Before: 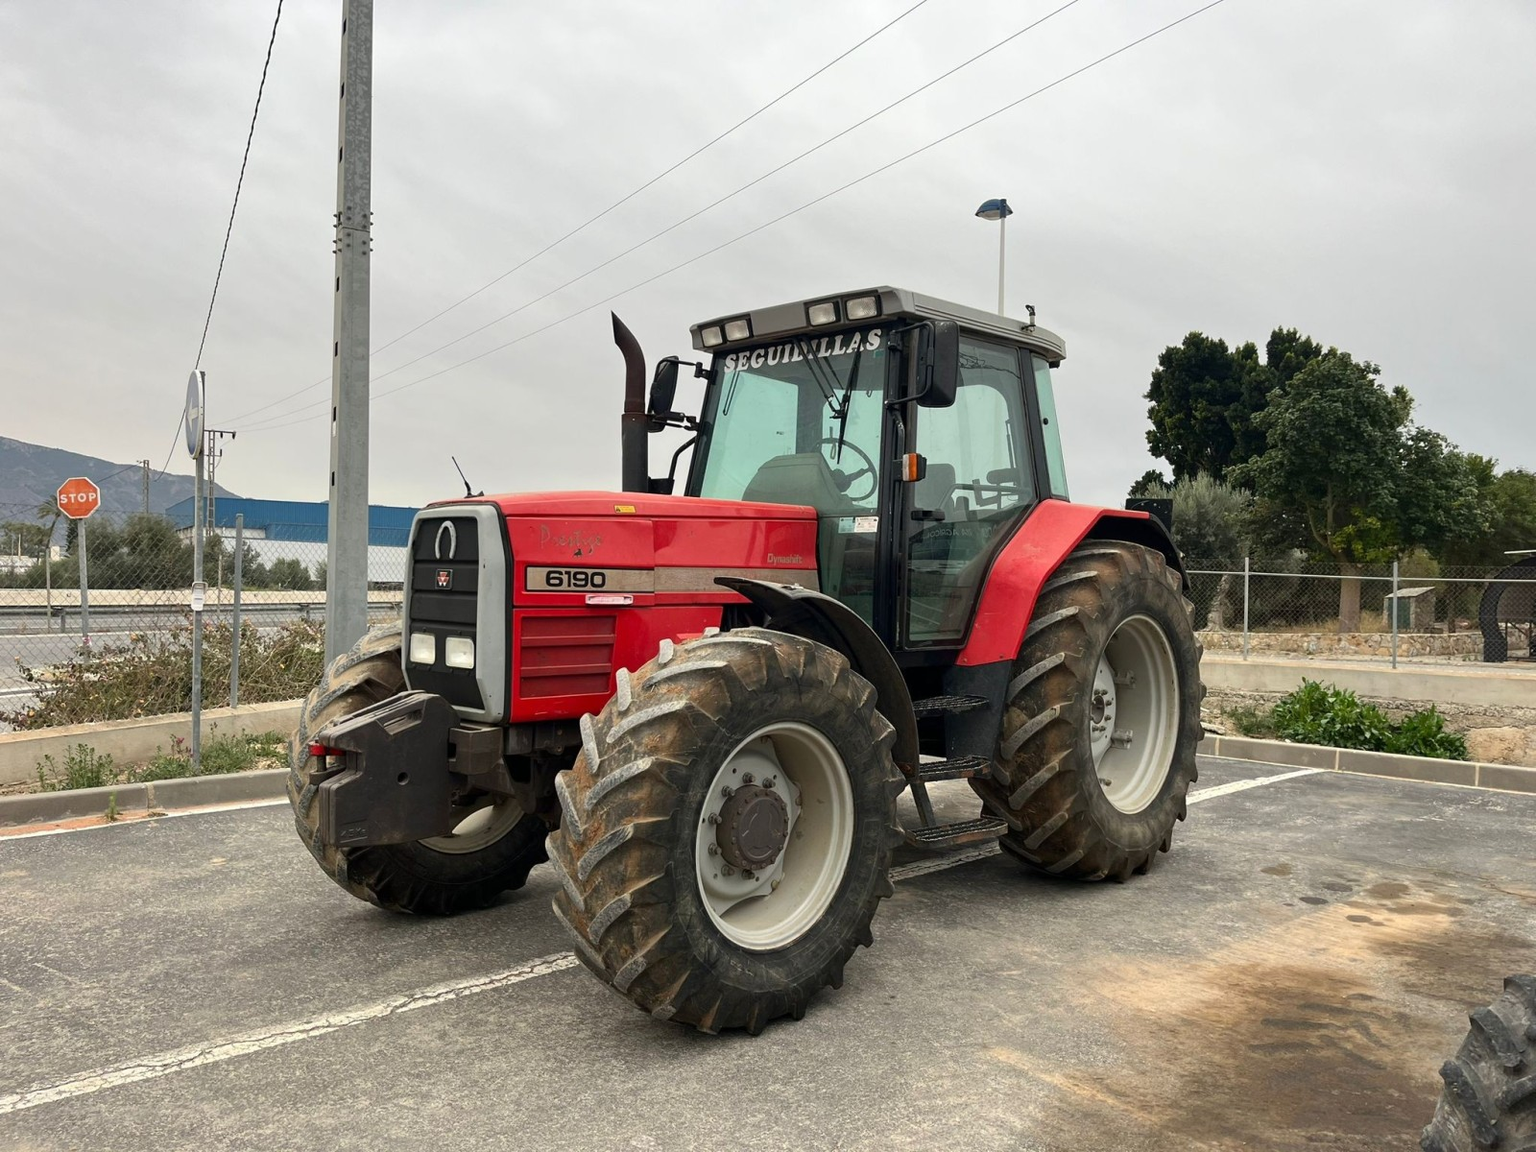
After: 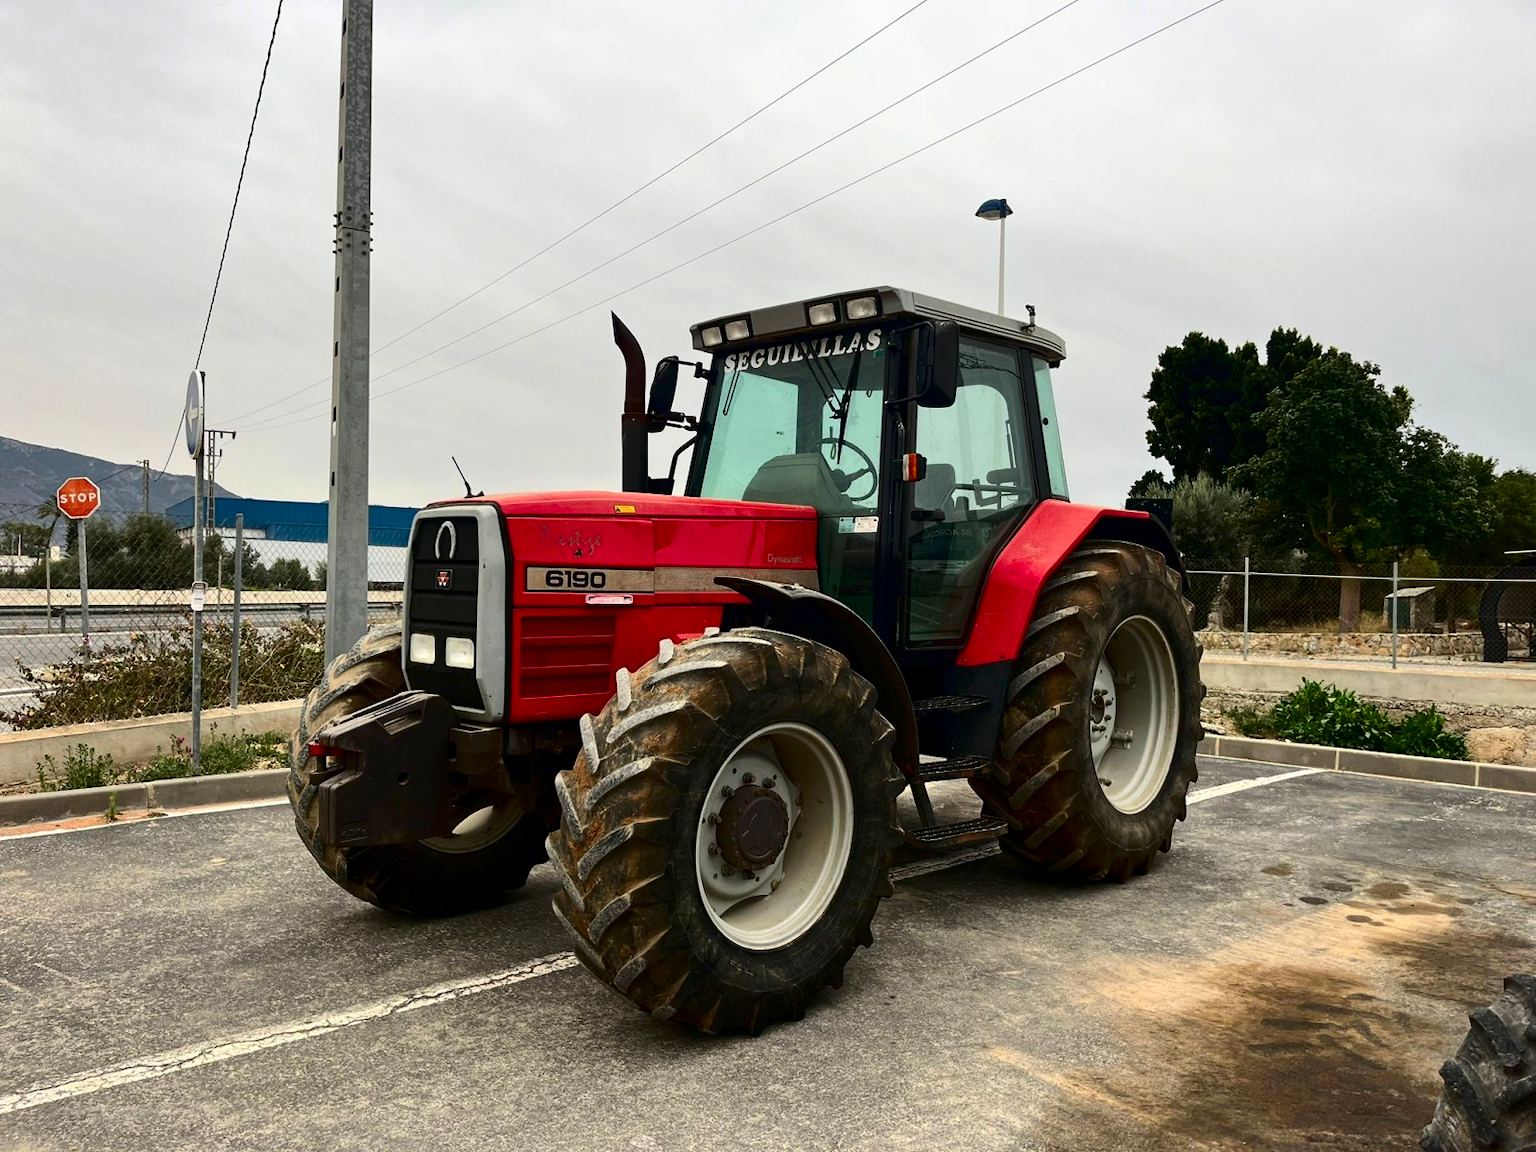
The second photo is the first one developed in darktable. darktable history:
exposure: compensate highlight preservation false
contrast brightness saturation: contrast 0.22, brightness -0.19, saturation 0.24
